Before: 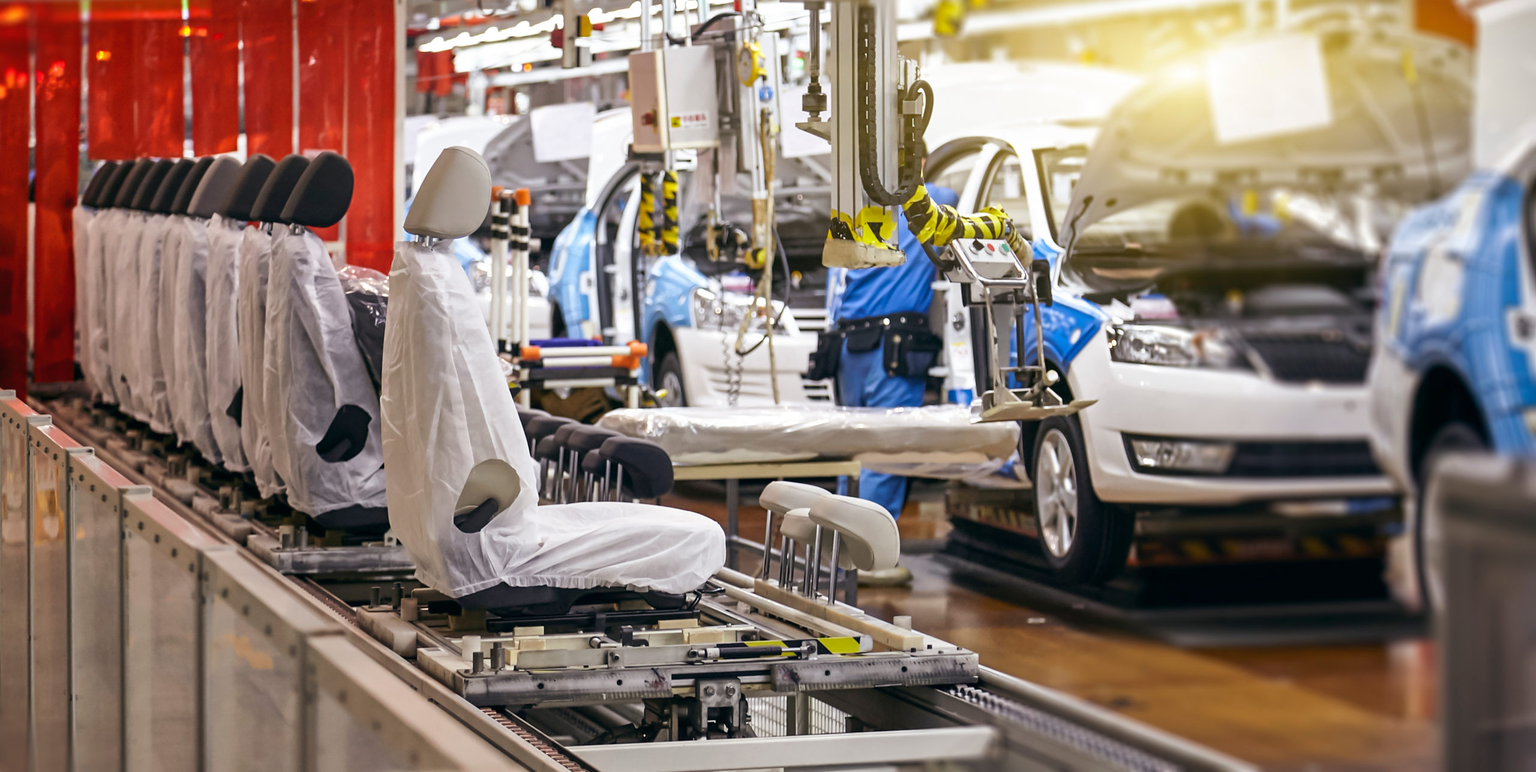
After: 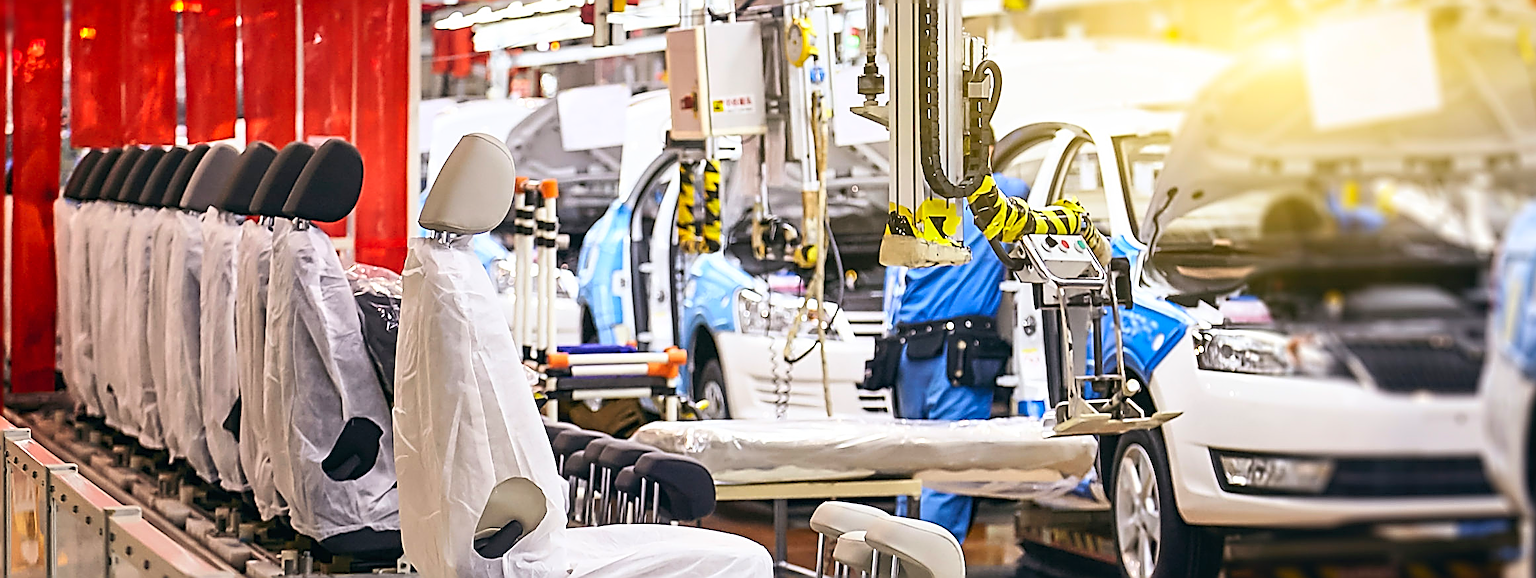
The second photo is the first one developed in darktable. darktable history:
crop: left 1.569%, top 3.394%, right 7.643%, bottom 28.47%
sharpen: amount 1.984
contrast brightness saturation: contrast 0.2, brightness 0.166, saturation 0.219
